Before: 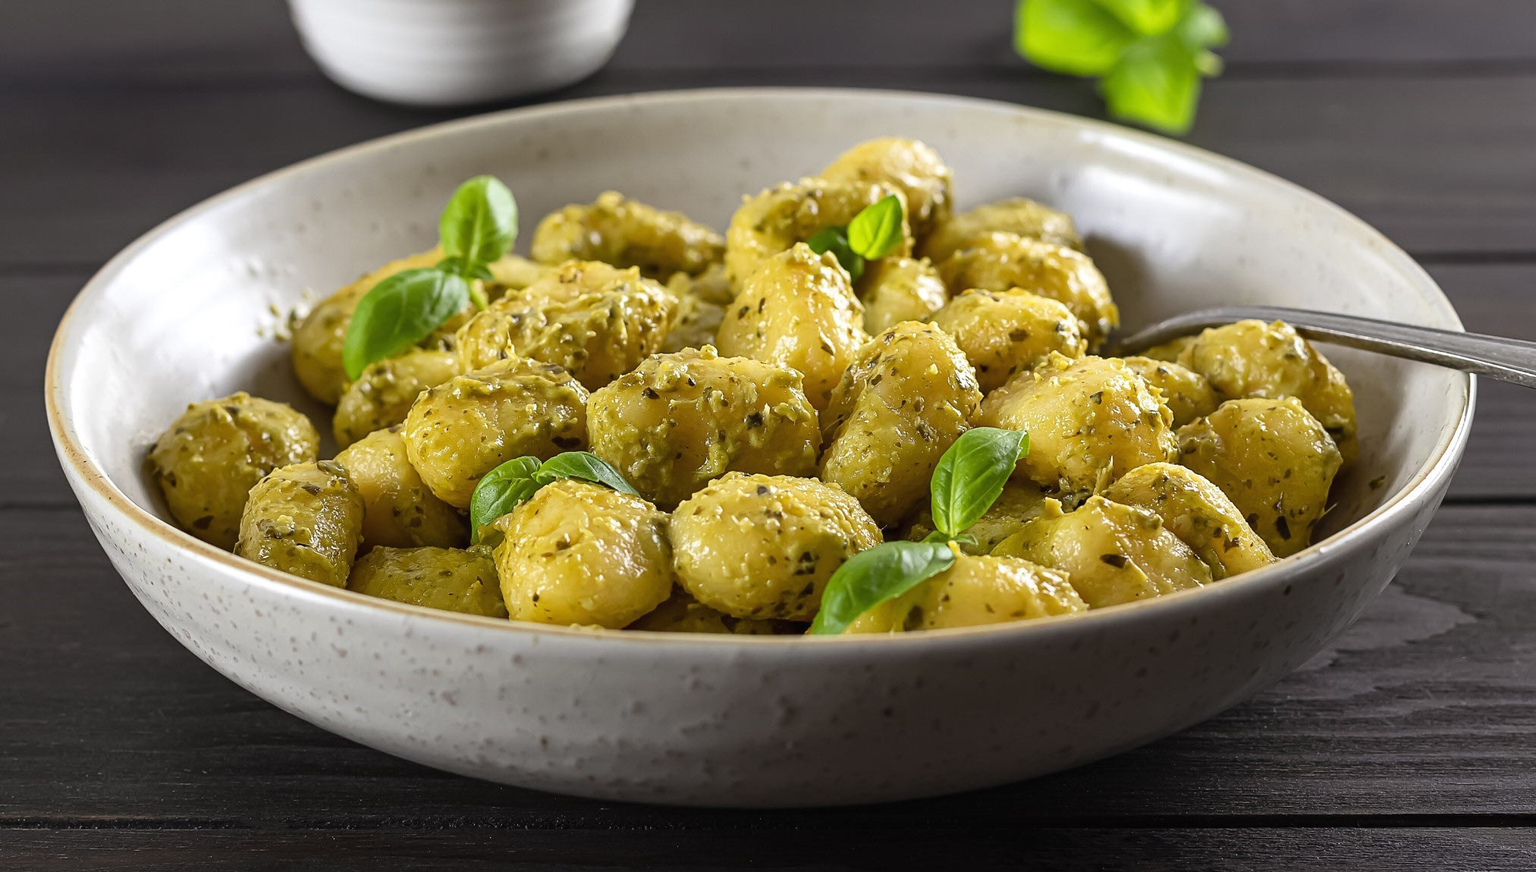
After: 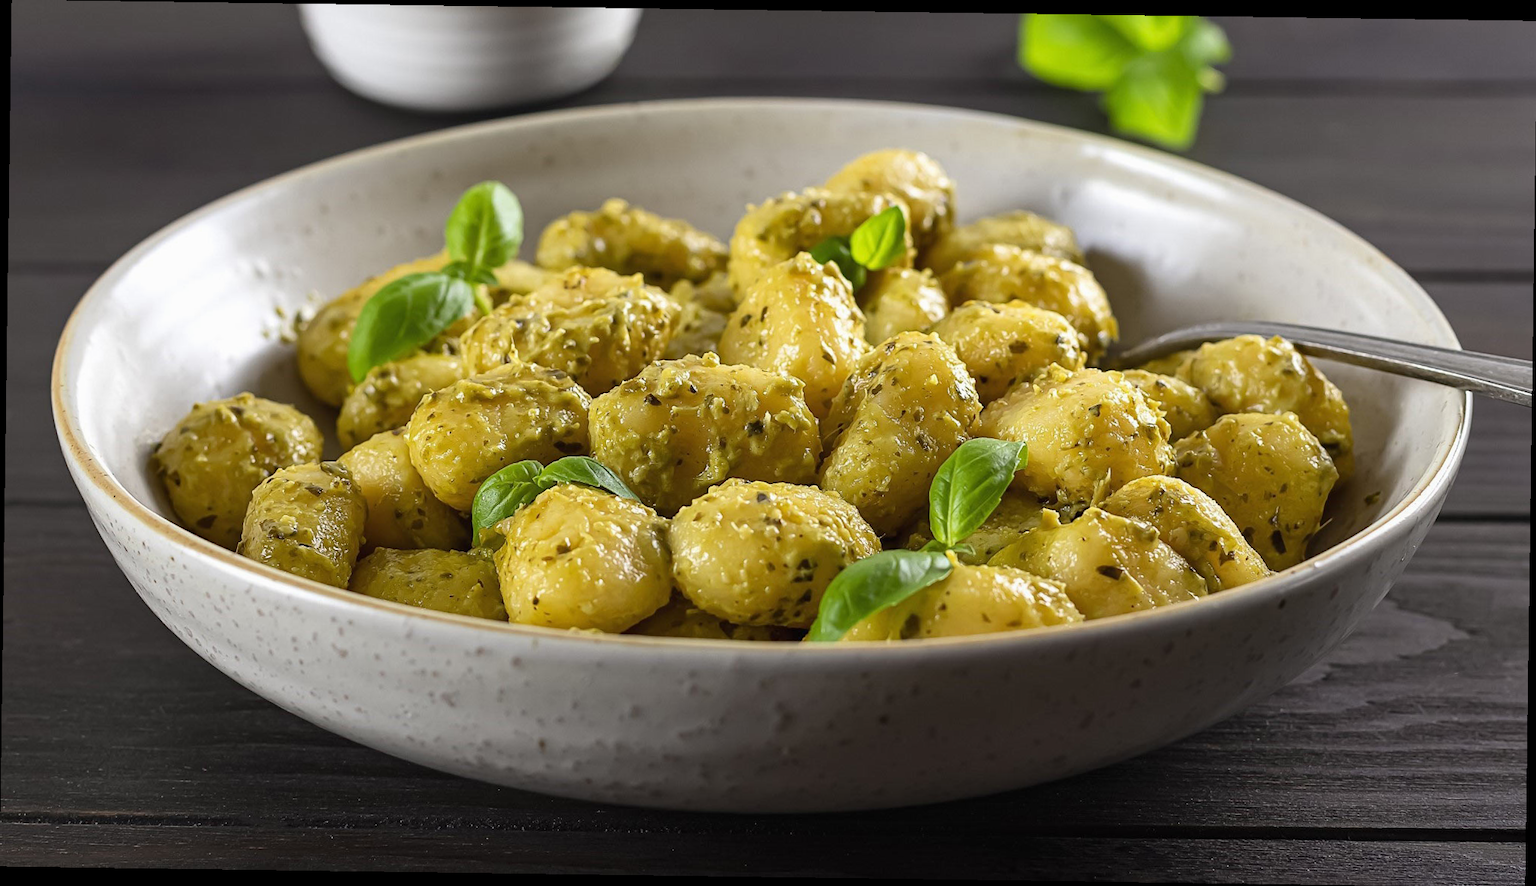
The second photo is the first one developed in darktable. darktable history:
rotate and perspective: rotation 0.8°, automatic cropping off
tone equalizer: -7 EV 0.18 EV, -6 EV 0.12 EV, -5 EV 0.08 EV, -4 EV 0.04 EV, -2 EV -0.02 EV, -1 EV -0.04 EV, +0 EV -0.06 EV, luminance estimator HSV value / RGB max
